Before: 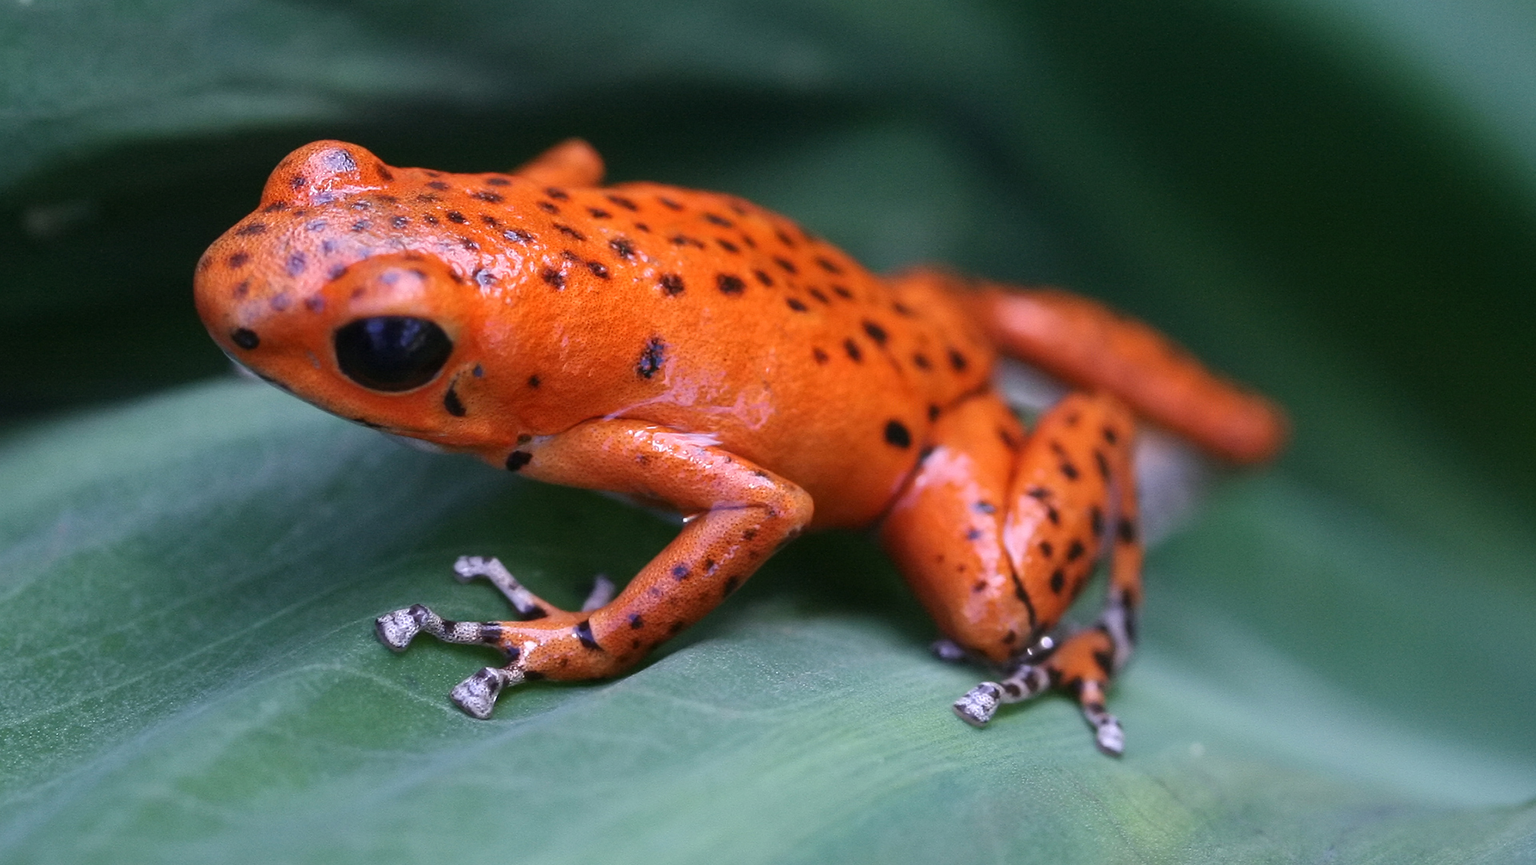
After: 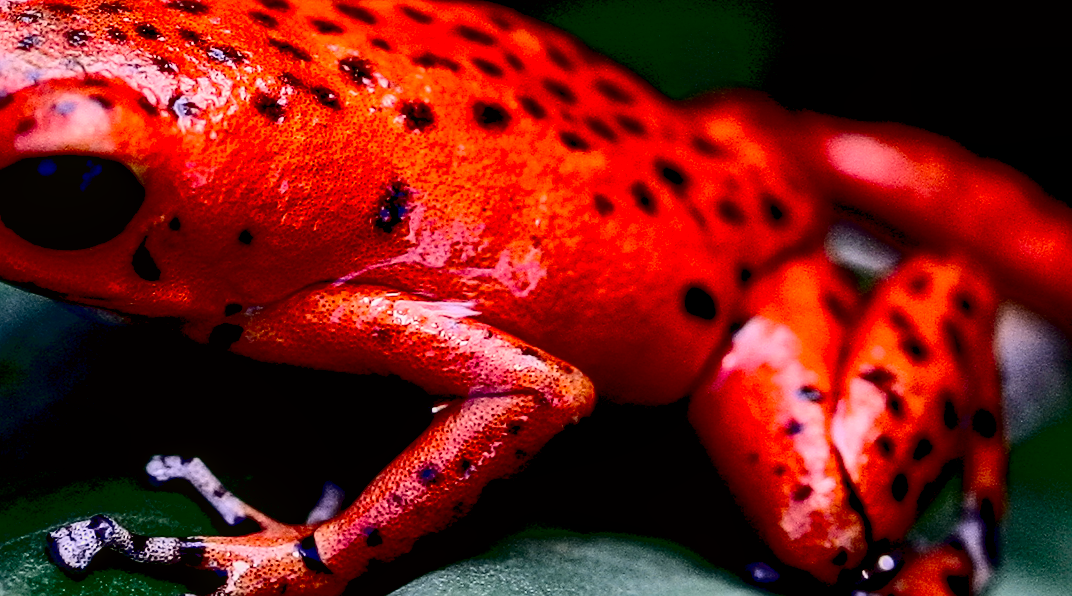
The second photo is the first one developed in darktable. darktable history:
crop and rotate: left 21.998%, top 22.241%, right 22.153%, bottom 22.562%
exposure: black level correction 0.058, compensate exposure bias true, compensate highlight preservation false
sharpen: on, module defaults
contrast brightness saturation: contrast 0.207, brightness -0.112, saturation 0.214
local contrast: on, module defaults
color calibration: illuminant same as pipeline (D50), adaptation XYZ, x 0.345, y 0.357, temperature 5003.38 K
tone curve: curves: ch0 [(0, 0) (0.049, 0.01) (0.154, 0.081) (0.491, 0.56) (0.739, 0.794) (0.992, 0.937)]; ch1 [(0, 0) (0.172, 0.123) (0.317, 0.272) (0.401, 0.422) (0.499, 0.497) (0.531, 0.54) (0.615, 0.603) (0.741, 0.783) (1, 1)]; ch2 [(0, 0) (0.411, 0.424) (0.462, 0.483) (0.544, 0.56) (0.686, 0.638) (1, 1)], color space Lab, independent channels, preserve colors none
